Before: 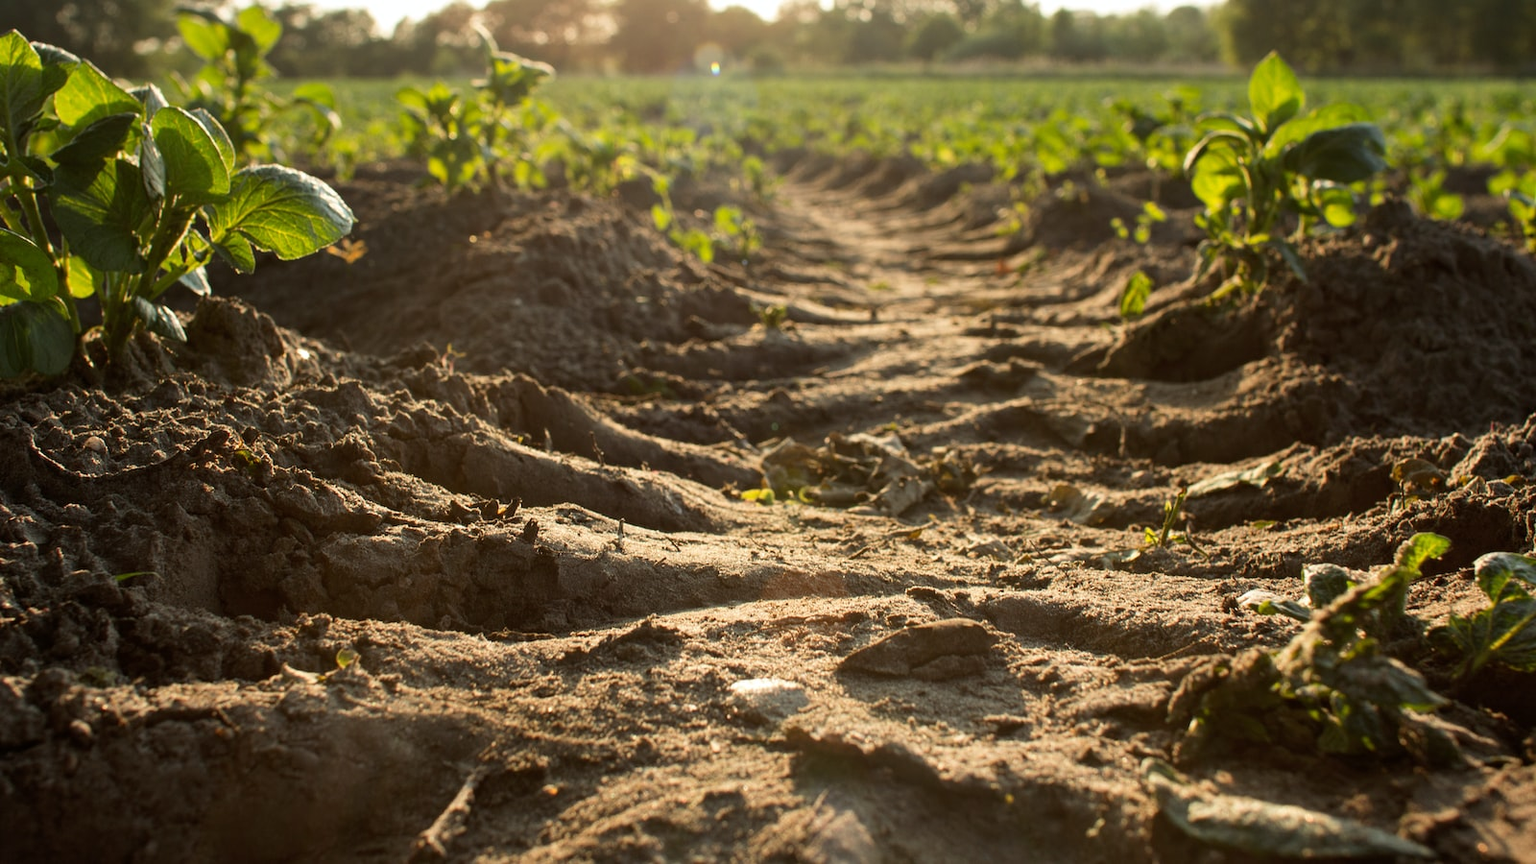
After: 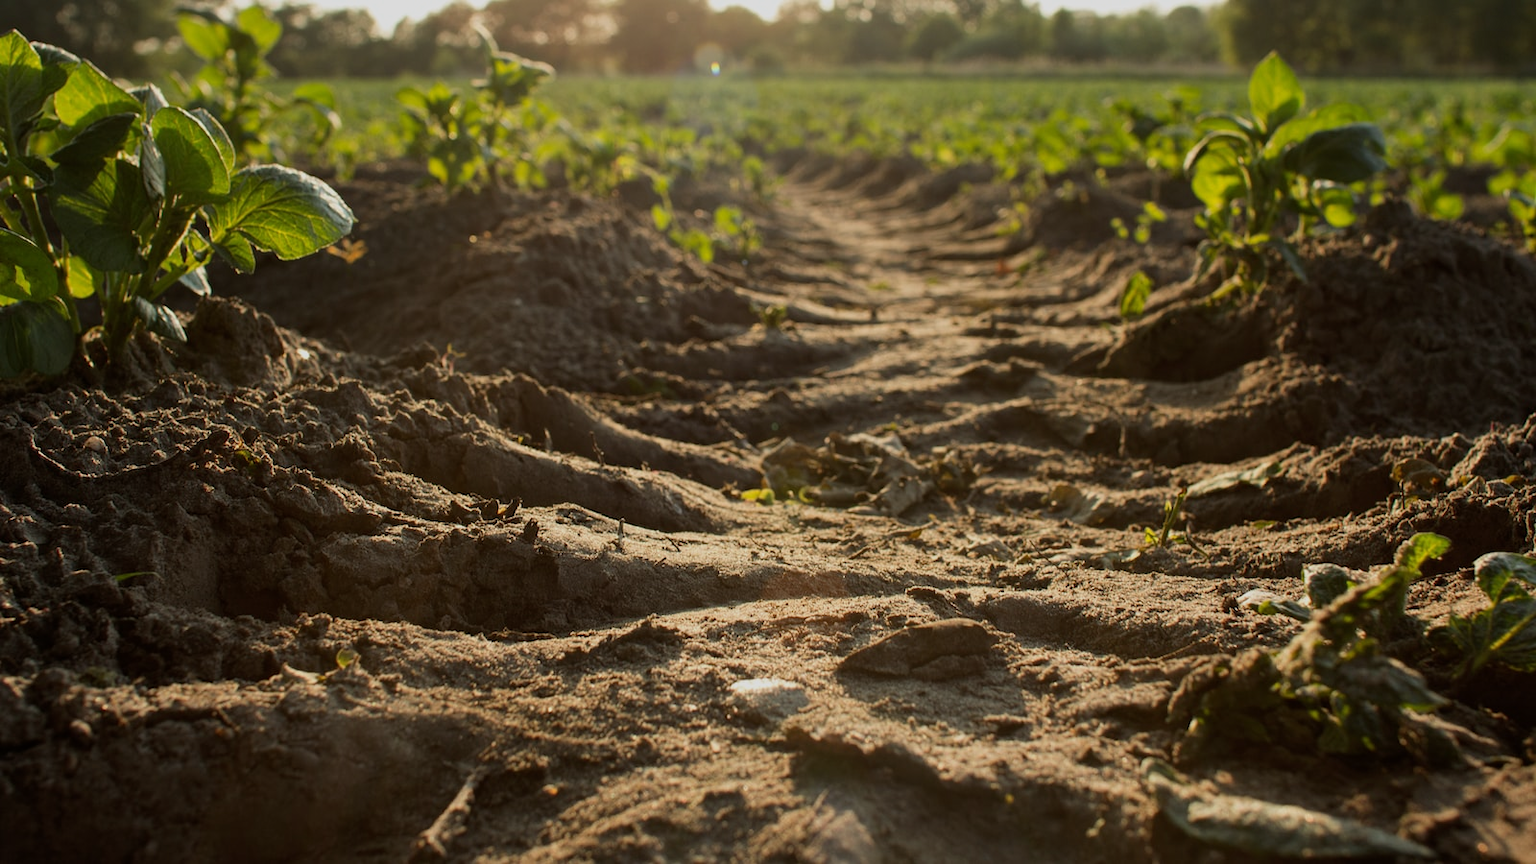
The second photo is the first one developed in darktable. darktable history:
exposure: exposure -0.492 EV, compensate highlight preservation false
